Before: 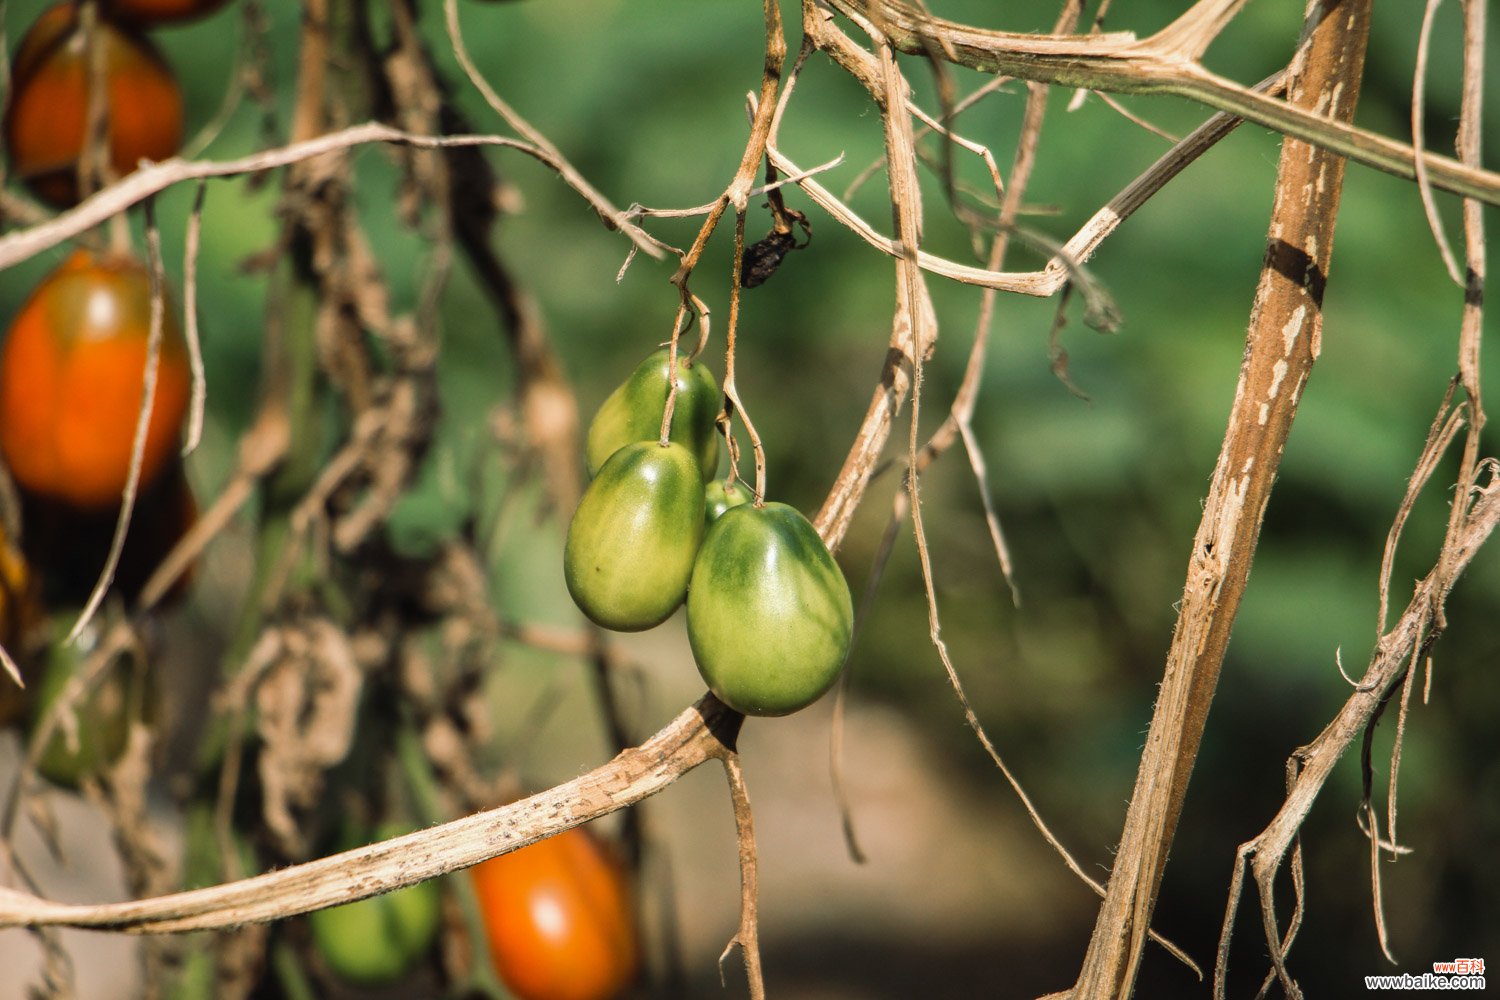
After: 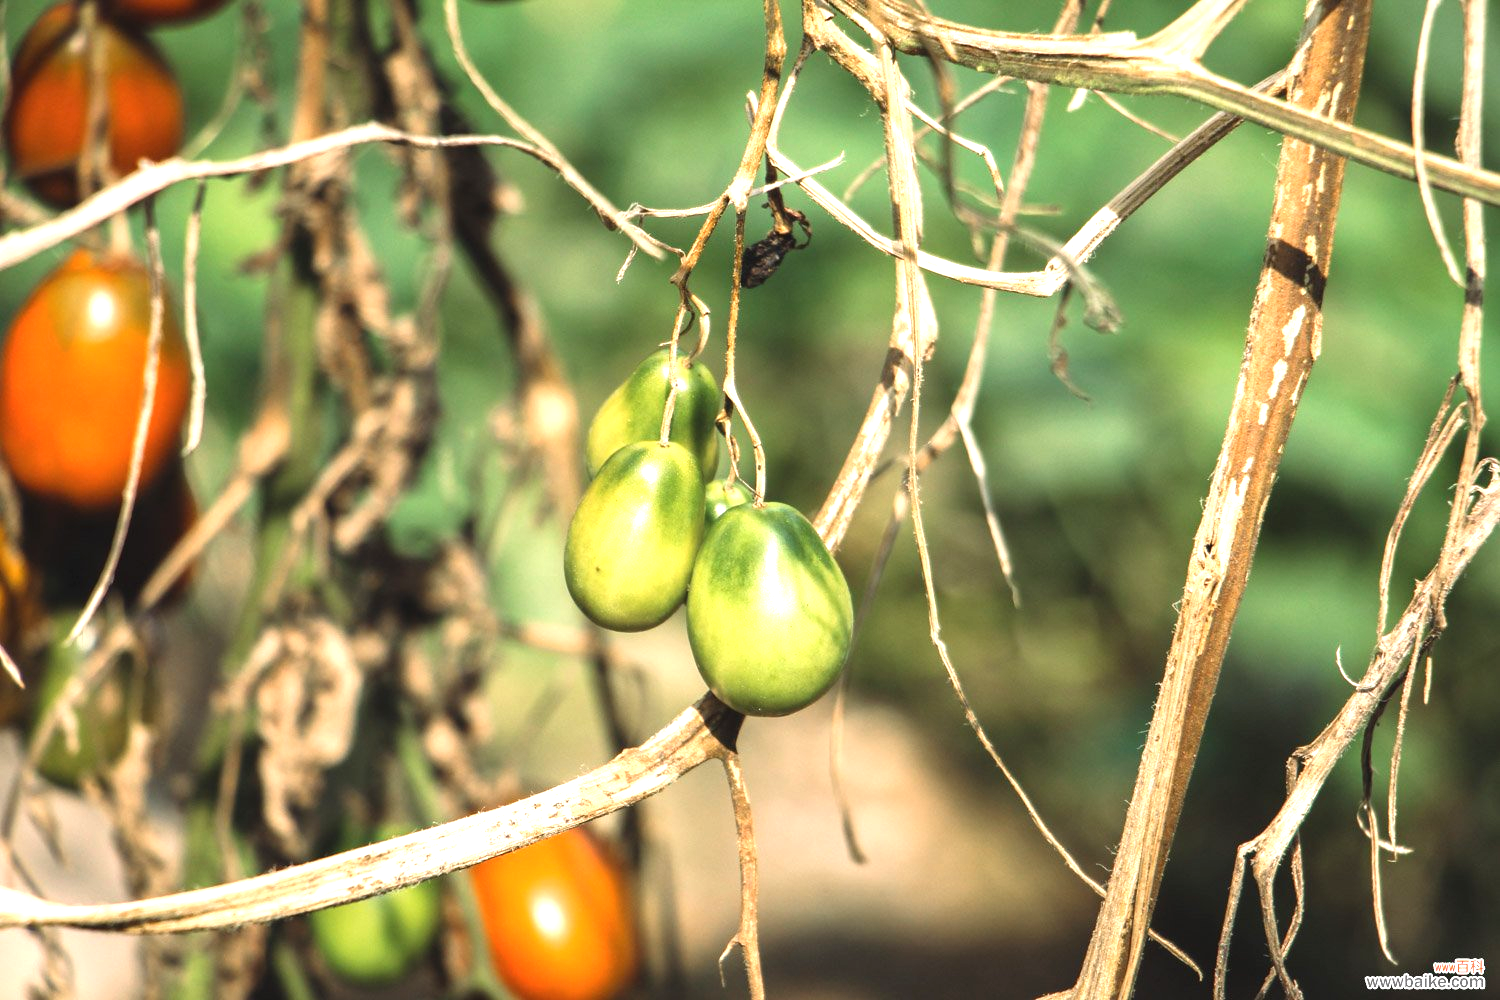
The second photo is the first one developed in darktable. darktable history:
exposure: black level correction -0.001, exposure 1.114 EV, compensate highlight preservation false
